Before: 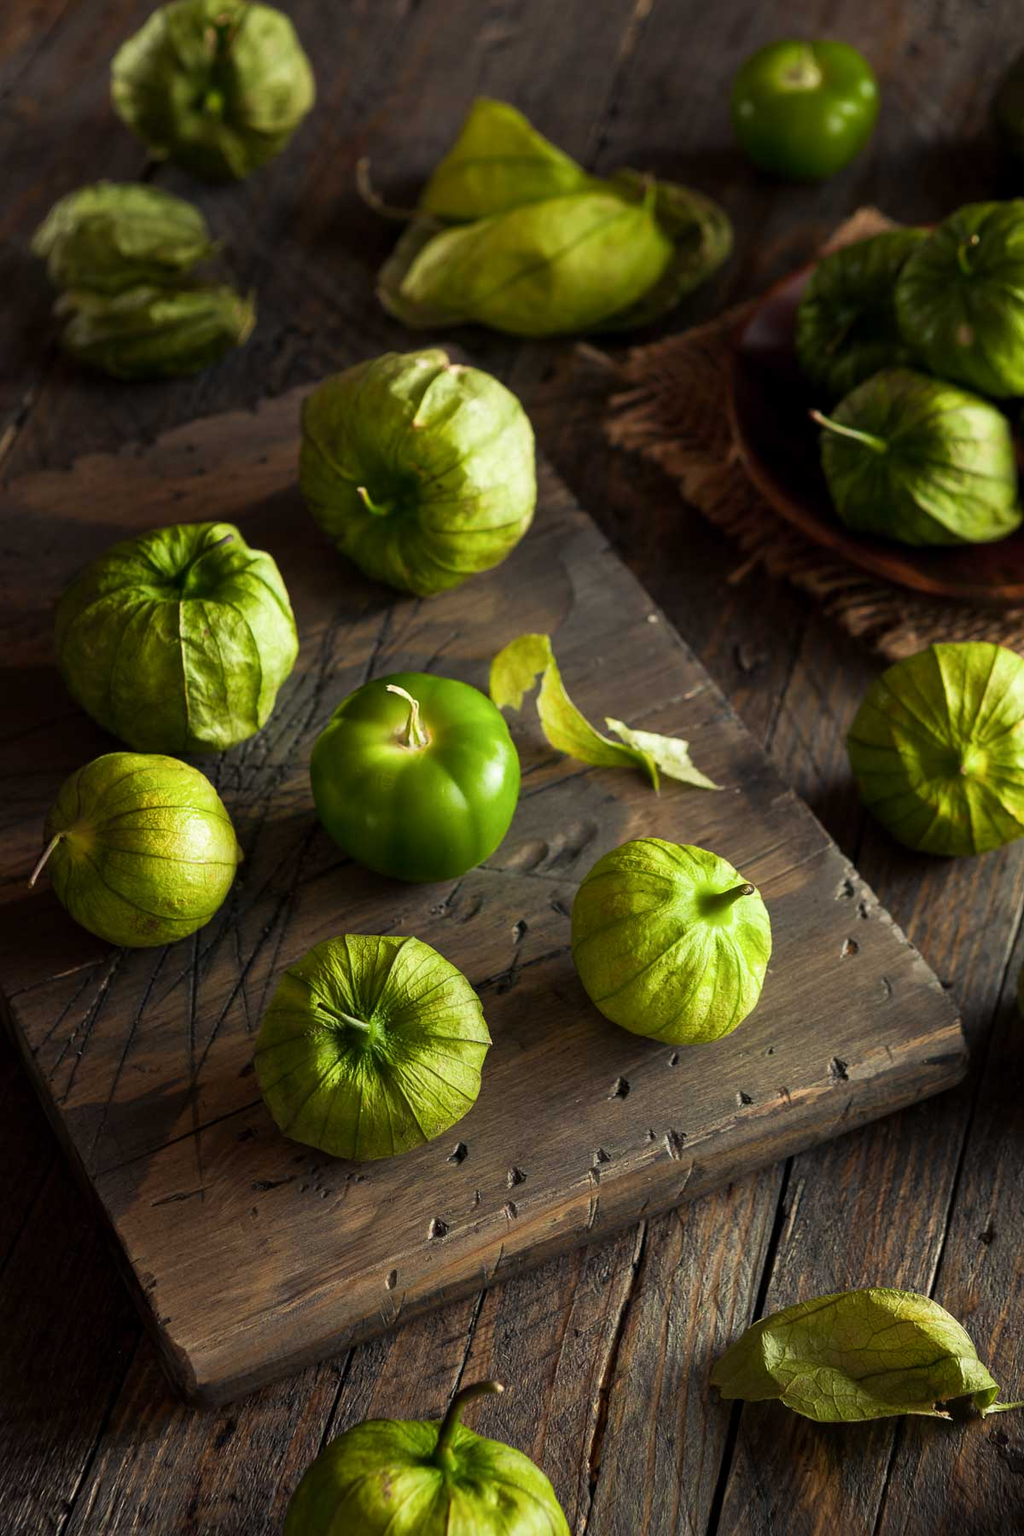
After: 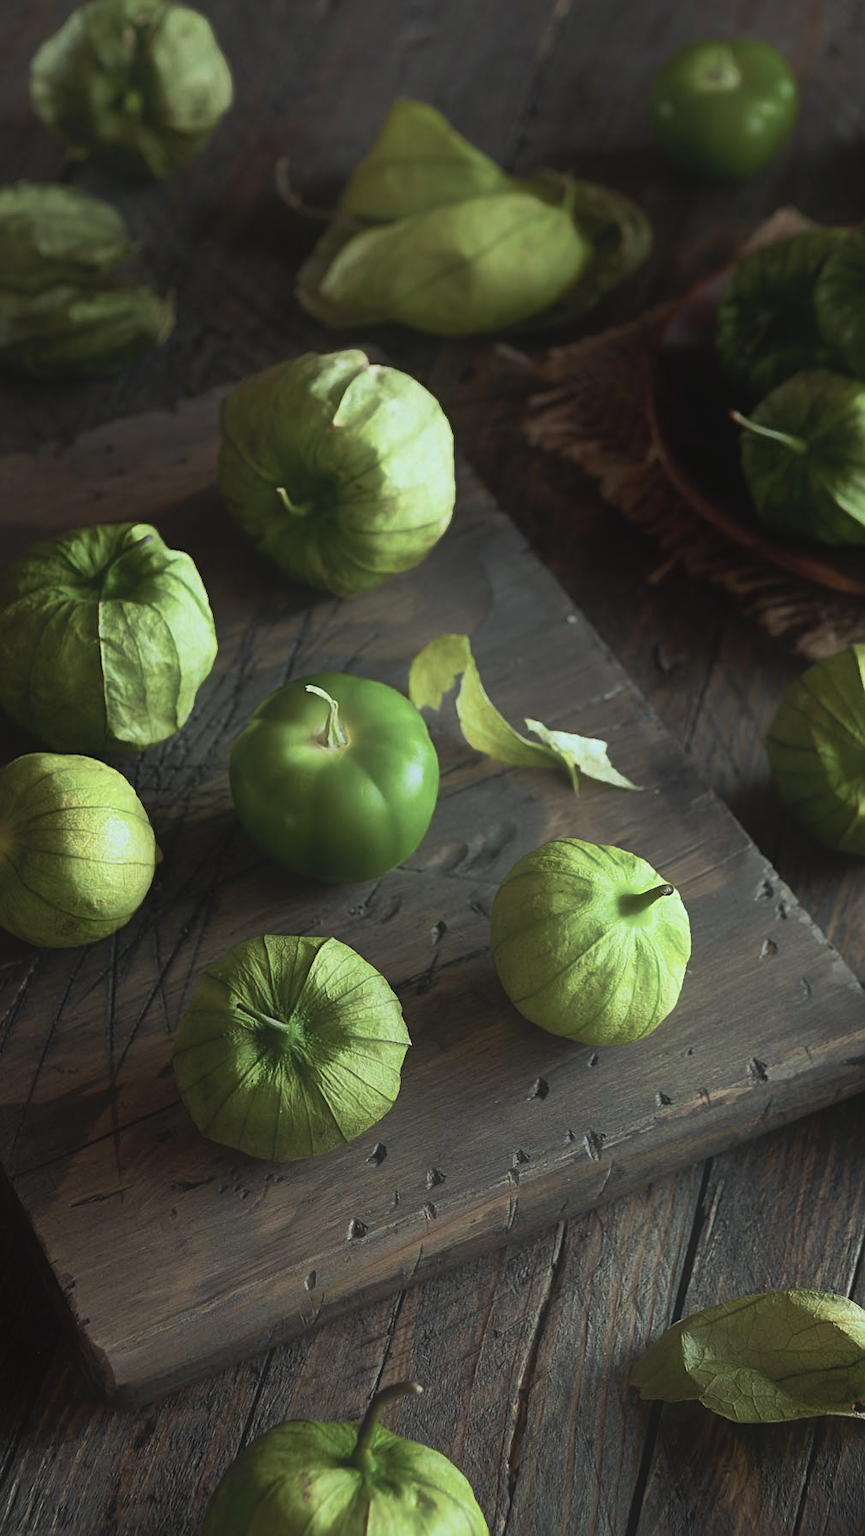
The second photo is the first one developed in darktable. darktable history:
color correction: highlights a* -12.3, highlights b* -17.42, saturation 0.696
color calibration: output R [0.999, 0.026, -0.11, 0], output G [-0.019, 1.037, -0.099, 0], output B [0.022, -0.023, 0.902, 0], illuminant same as pipeline (D50), adaptation none (bypass), x 0.334, y 0.334, temperature 5016.14 K
contrast equalizer: y [[0.6 ×6], [0.55 ×6], [0 ×6], [0 ×6], [0 ×6]], mix -0.993
sharpen: radius 2.483, amount 0.321
crop: left 7.967%, right 7.45%
tone curve: curves: ch0 [(0, 0.024) (0.119, 0.146) (0.474, 0.464) (0.718, 0.721) (0.817, 0.839) (1, 0.998)]; ch1 [(0, 0) (0.377, 0.416) (0.439, 0.451) (0.477, 0.477) (0.501, 0.497) (0.538, 0.544) (0.58, 0.602) (0.664, 0.676) (0.783, 0.804) (1, 1)]; ch2 [(0, 0) (0.38, 0.405) (0.463, 0.456) (0.498, 0.497) (0.524, 0.535) (0.578, 0.576) (0.648, 0.665) (1, 1)], preserve colors none
